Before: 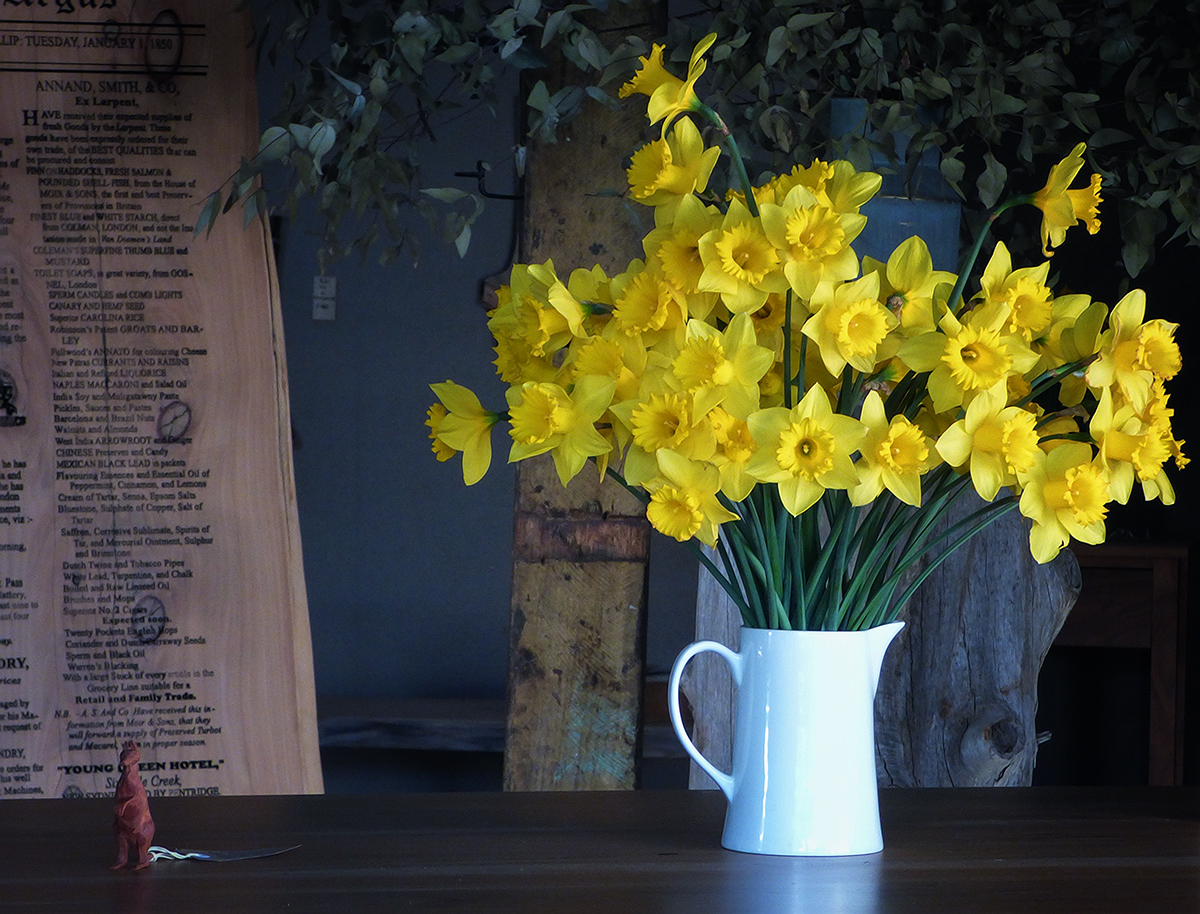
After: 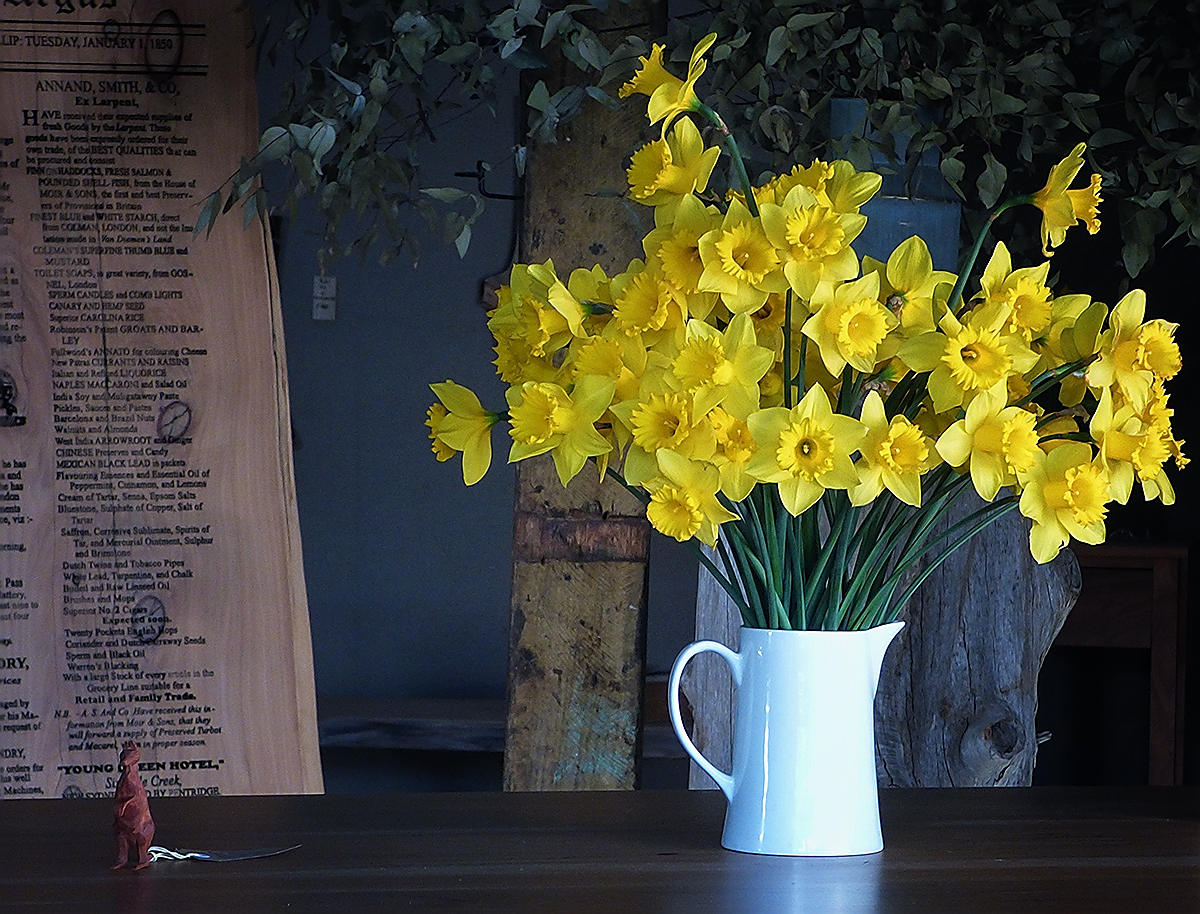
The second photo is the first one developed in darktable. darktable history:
sharpen: radius 1.375, amount 1.265, threshold 0.768
